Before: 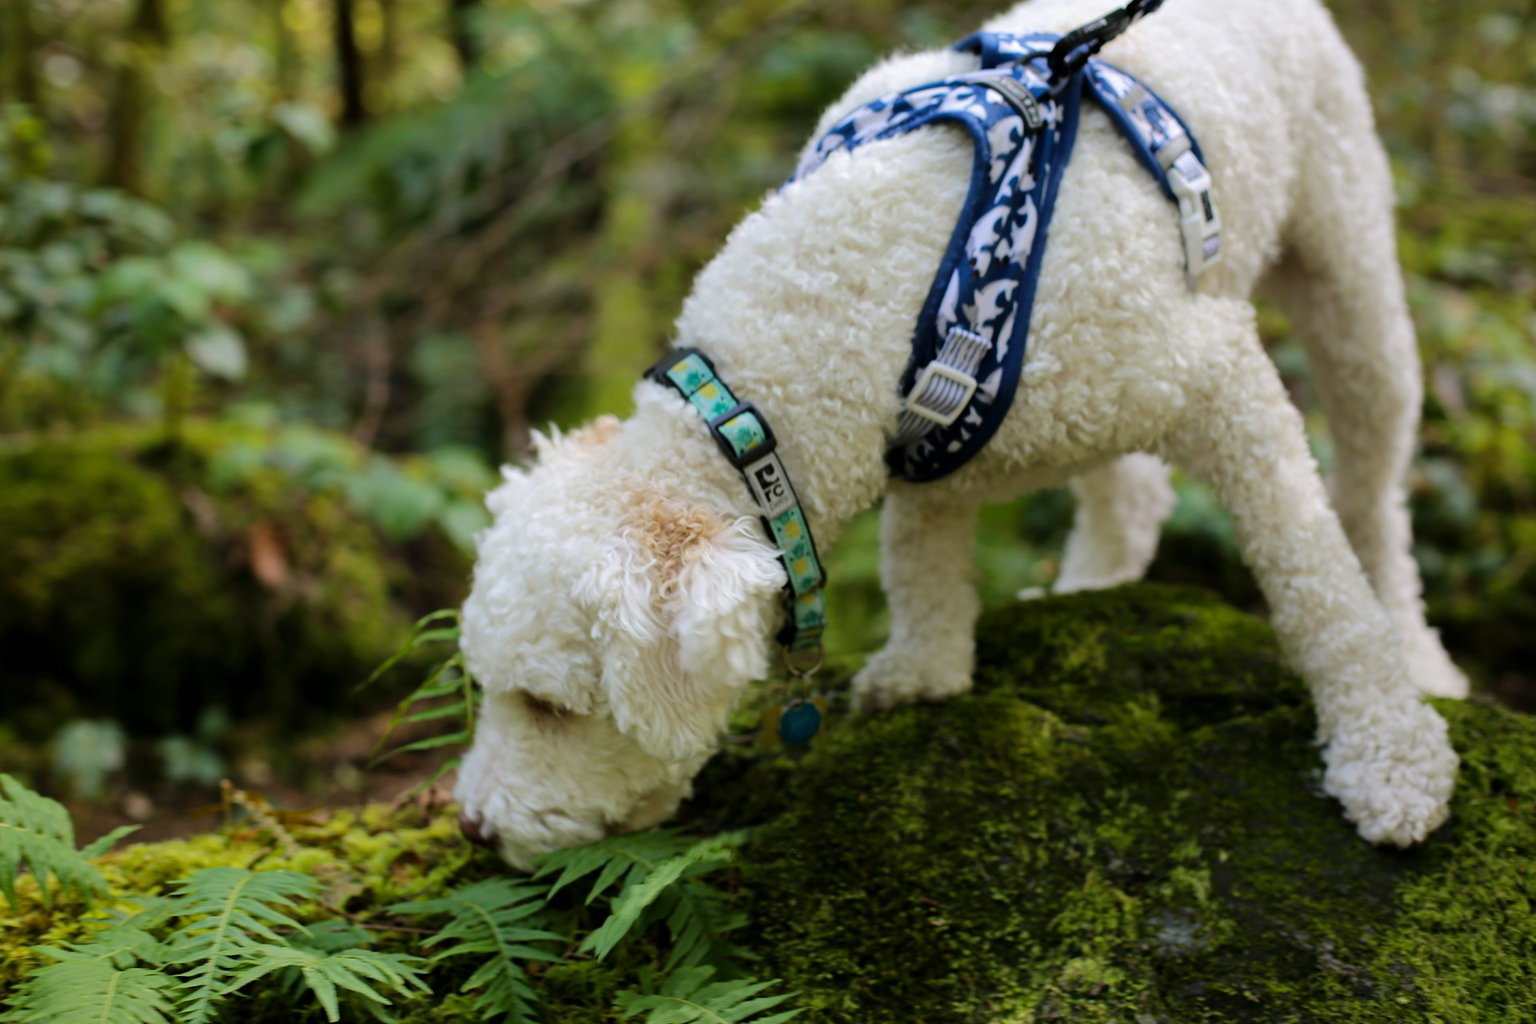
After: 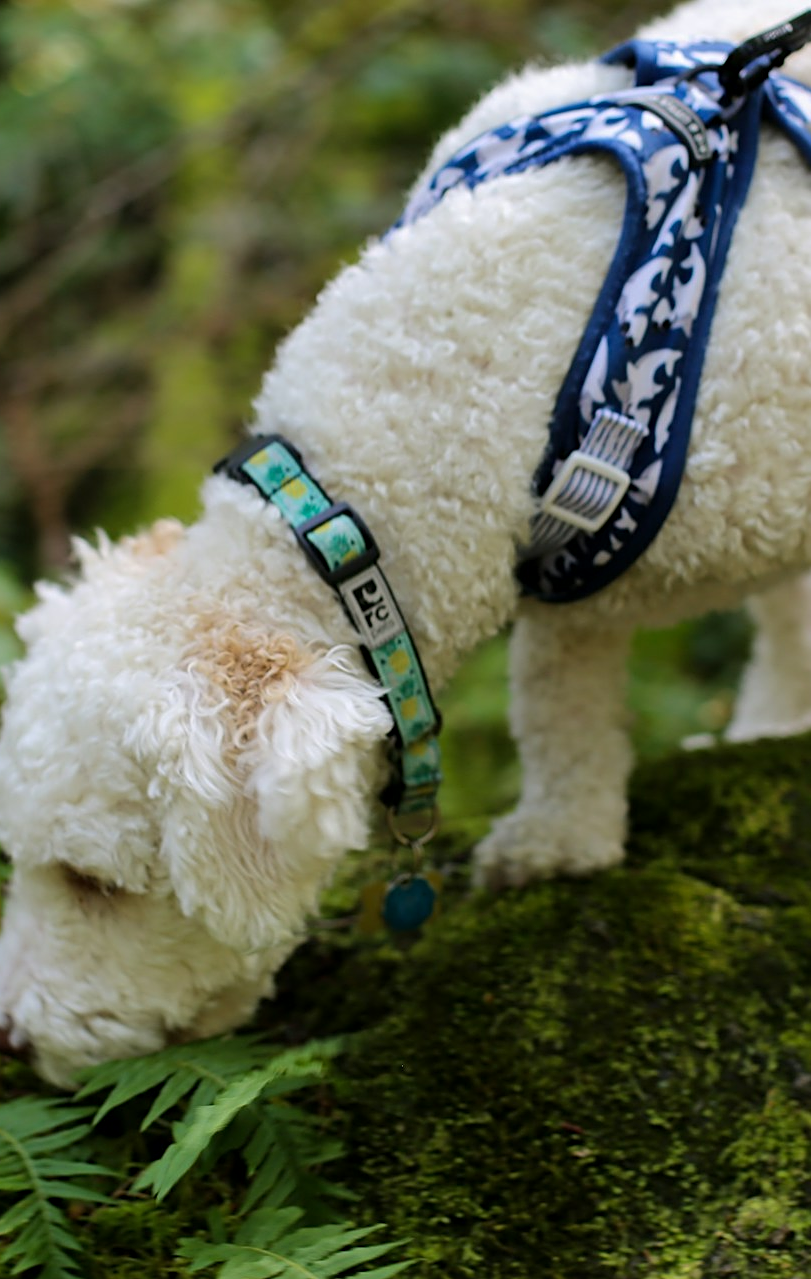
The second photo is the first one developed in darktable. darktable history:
sharpen: on, module defaults
crop: left 30.787%, right 26.959%
